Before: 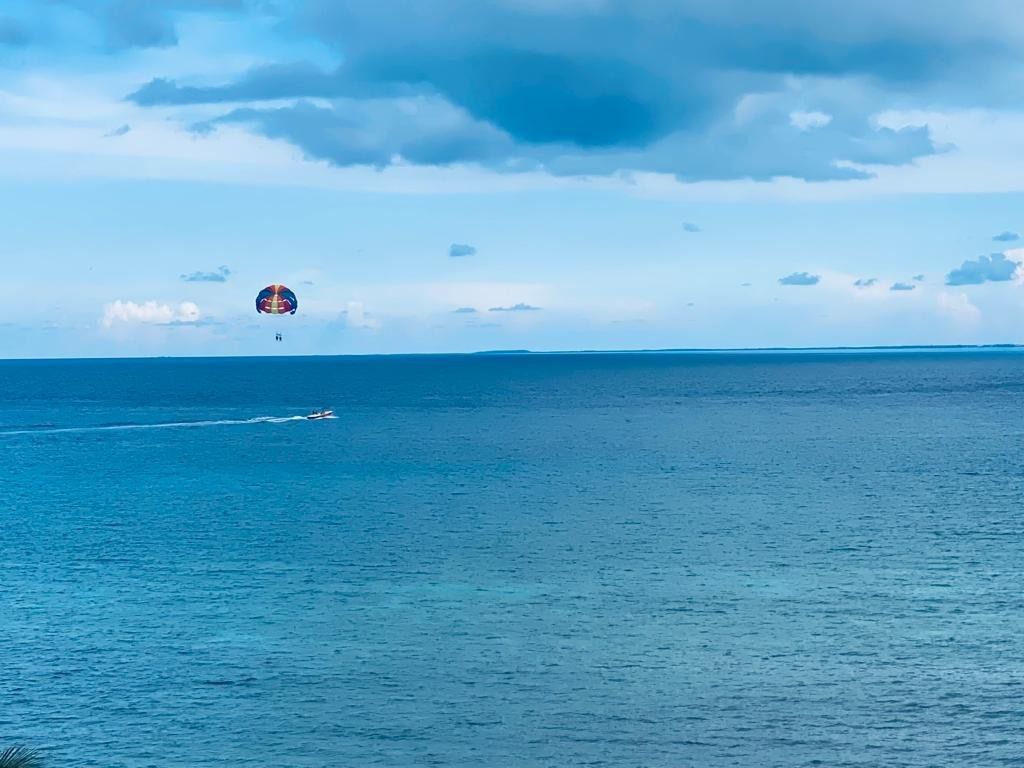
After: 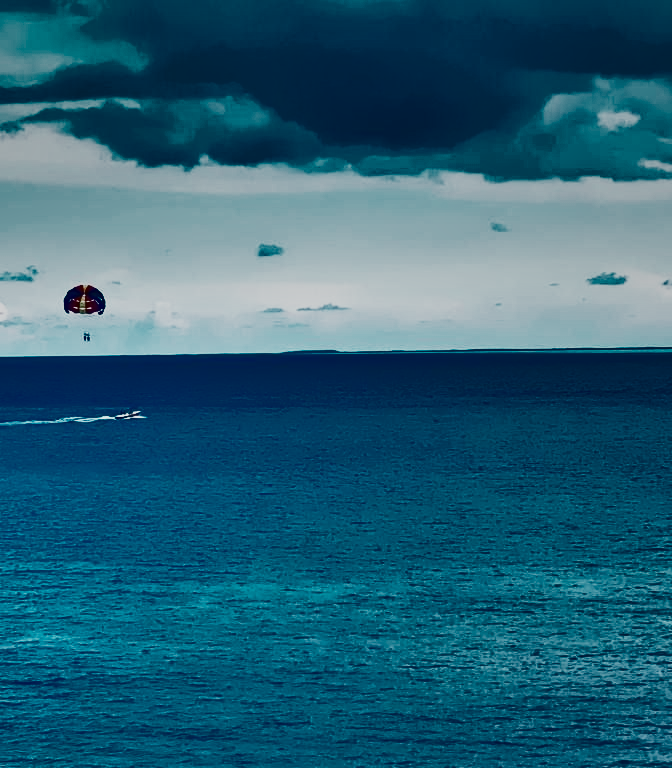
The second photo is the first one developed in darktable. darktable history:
crop and rotate: left 18.76%, right 15.567%
base curve: curves: ch0 [(0, 0) (0.007, 0.004) (0.027, 0.03) (0.046, 0.07) (0.207, 0.54) (0.442, 0.872) (0.673, 0.972) (1, 1)], preserve colors none
shadows and highlights: radius 123.24, shadows 98.22, white point adjustment -2.87, highlights -98.25, soften with gaussian
